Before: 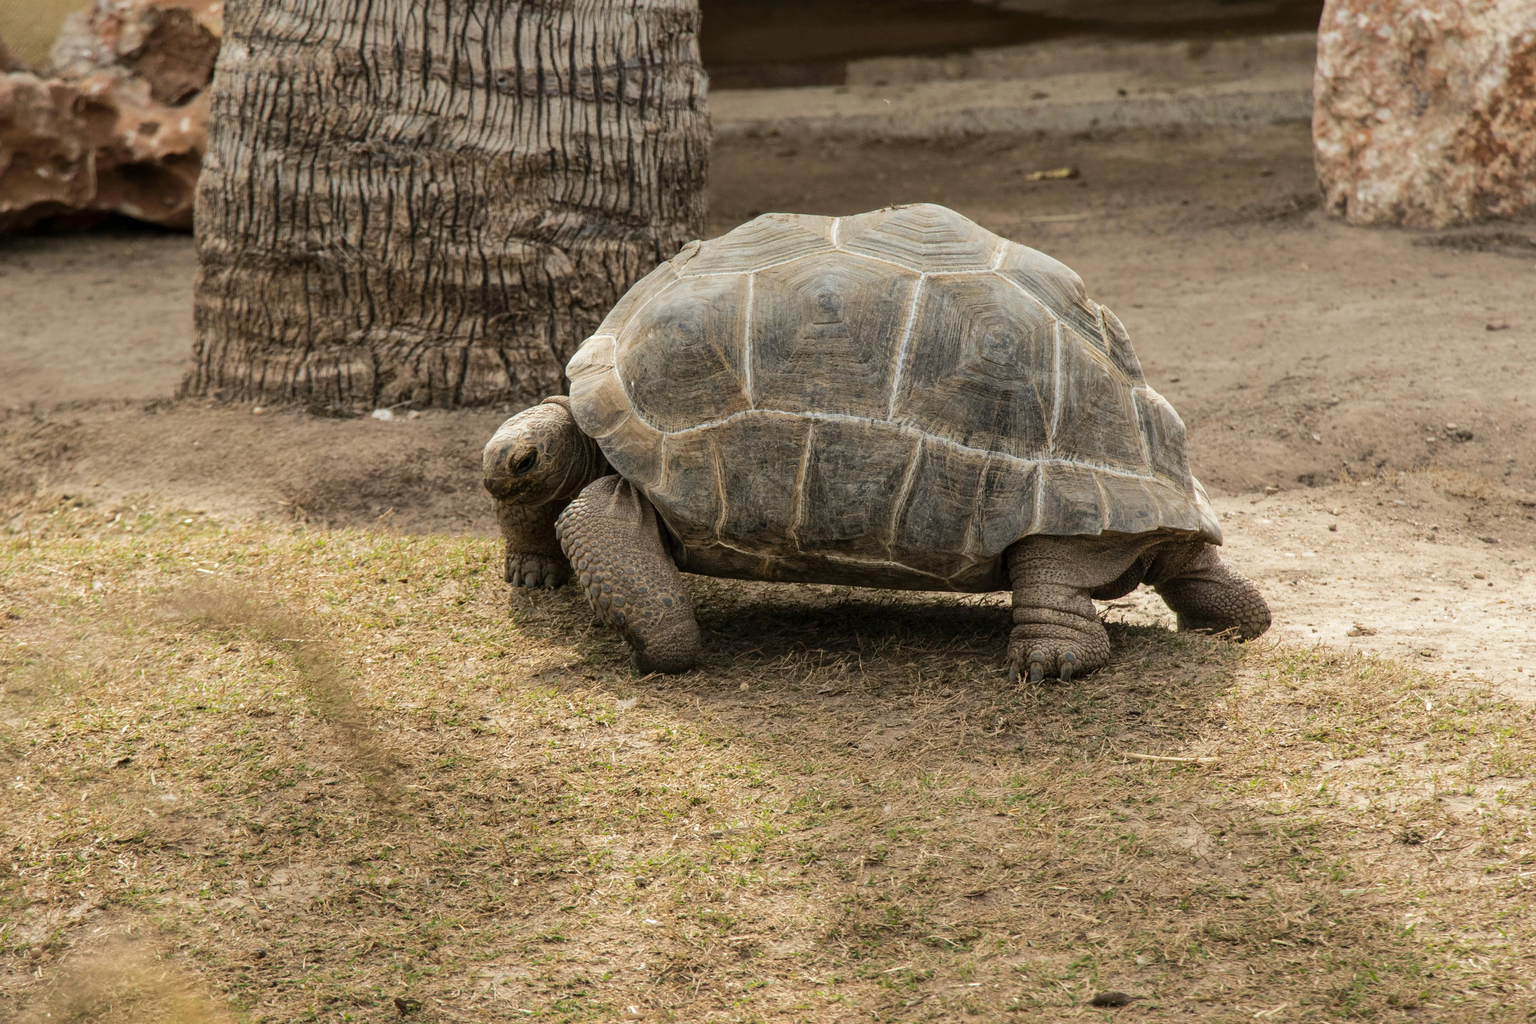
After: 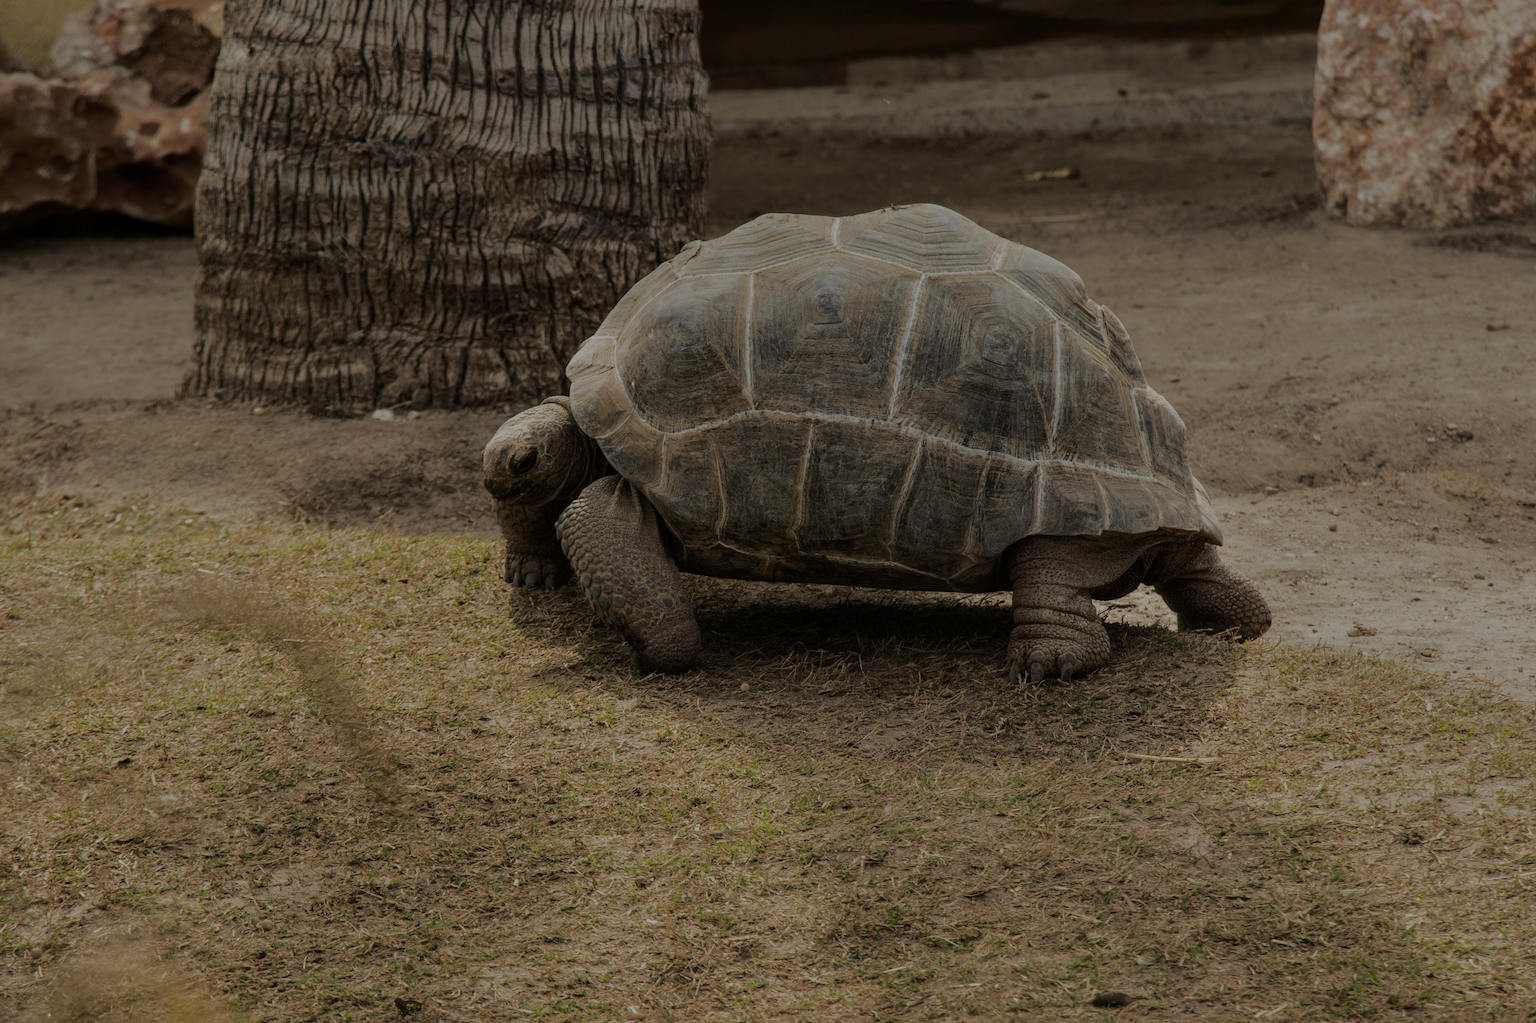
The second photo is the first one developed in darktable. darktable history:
tone equalizer: -8 EV -1.99 EV, -7 EV -1.98 EV, -6 EV -1.98 EV, -5 EV -1.97 EV, -4 EV -1.99 EV, -3 EV -1.97 EV, -2 EV -1.99 EV, -1 EV -1.61 EV, +0 EV -1.97 EV
exposure: exposure 0.297 EV, compensate highlight preservation false
